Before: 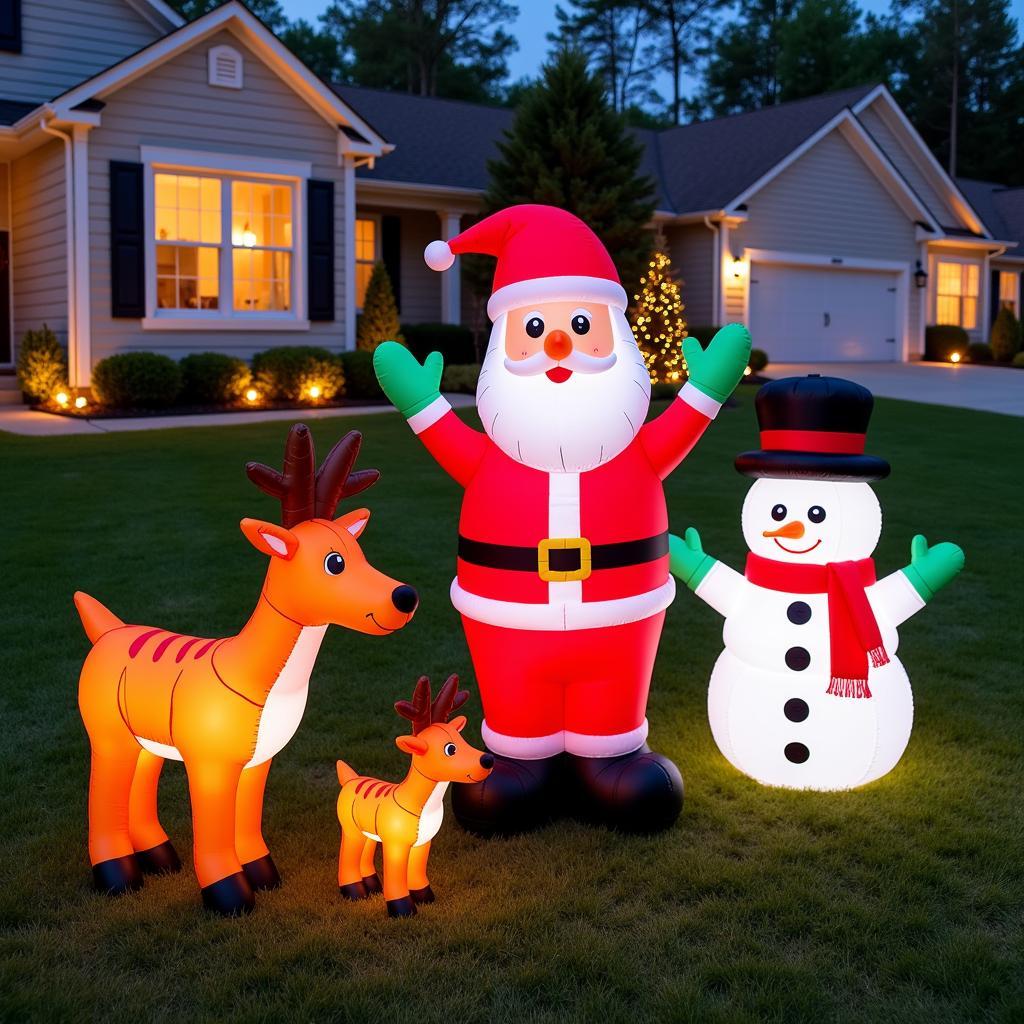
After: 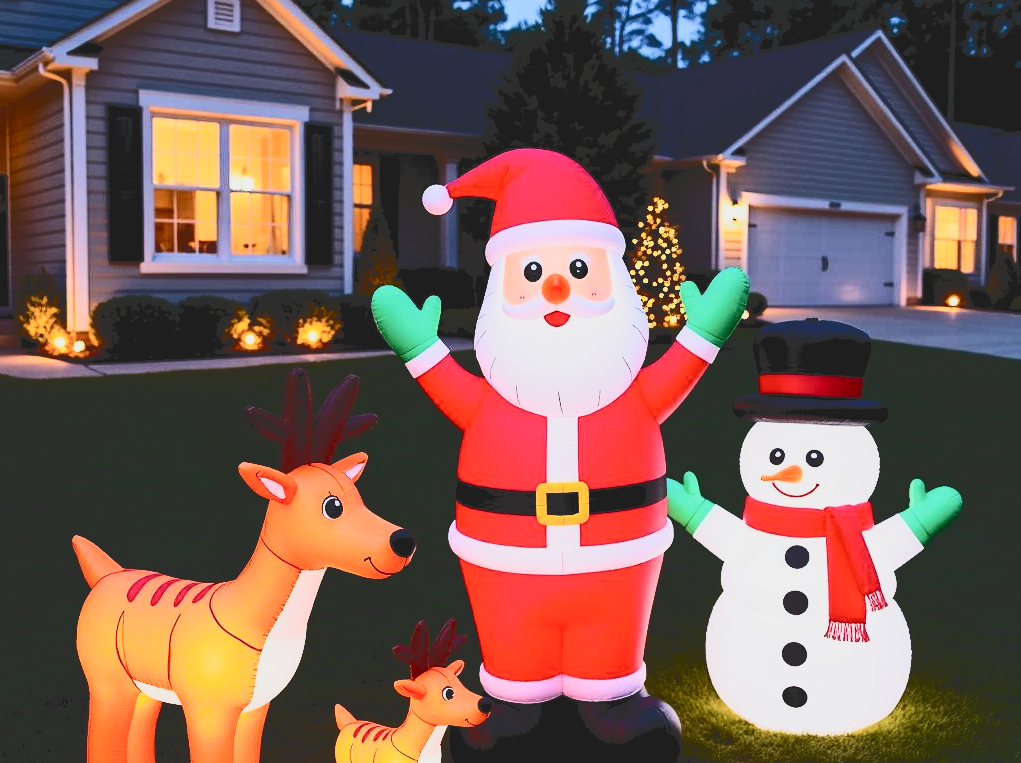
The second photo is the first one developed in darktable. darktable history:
tone curve: curves: ch0 [(0, 0) (0.003, 0.184) (0.011, 0.184) (0.025, 0.189) (0.044, 0.192) (0.069, 0.194) (0.1, 0.2) (0.136, 0.202) (0.177, 0.206) (0.224, 0.214) (0.277, 0.243) (0.335, 0.297) (0.399, 0.39) (0.468, 0.508) (0.543, 0.653) (0.623, 0.754) (0.709, 0.834) (0.801, 0.887) (0.898, 0.925) (1, 1)], color space Lab, independent channels, preserve colors none
filmic rgb: black relative exposure -5.02 EV, white relative exposure 3.99 EV, hardness 2.9, contrast 1.299, highlights saturation mix -30.27%
exposure: exposure 0.201 EV, compensate highlight preservation false
crop: left 0.291%, top 5.564%, bottom 19.834%
